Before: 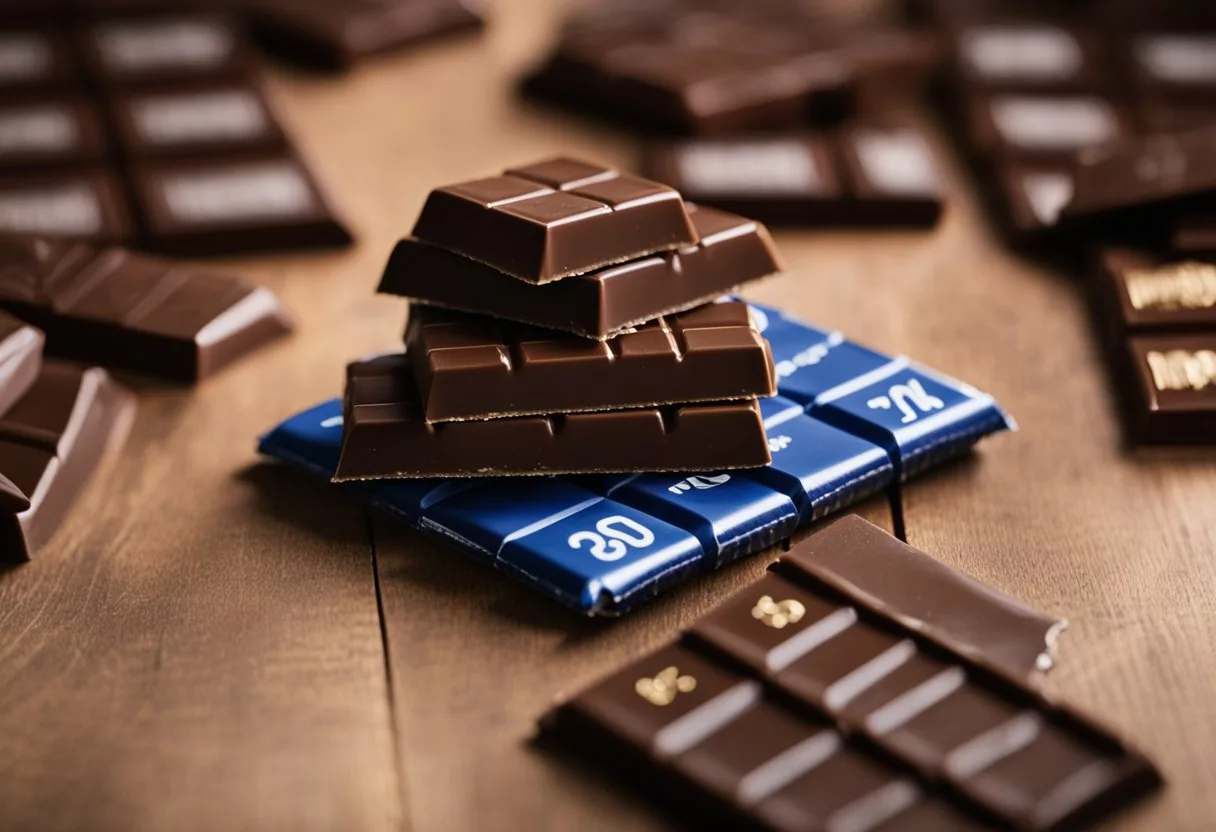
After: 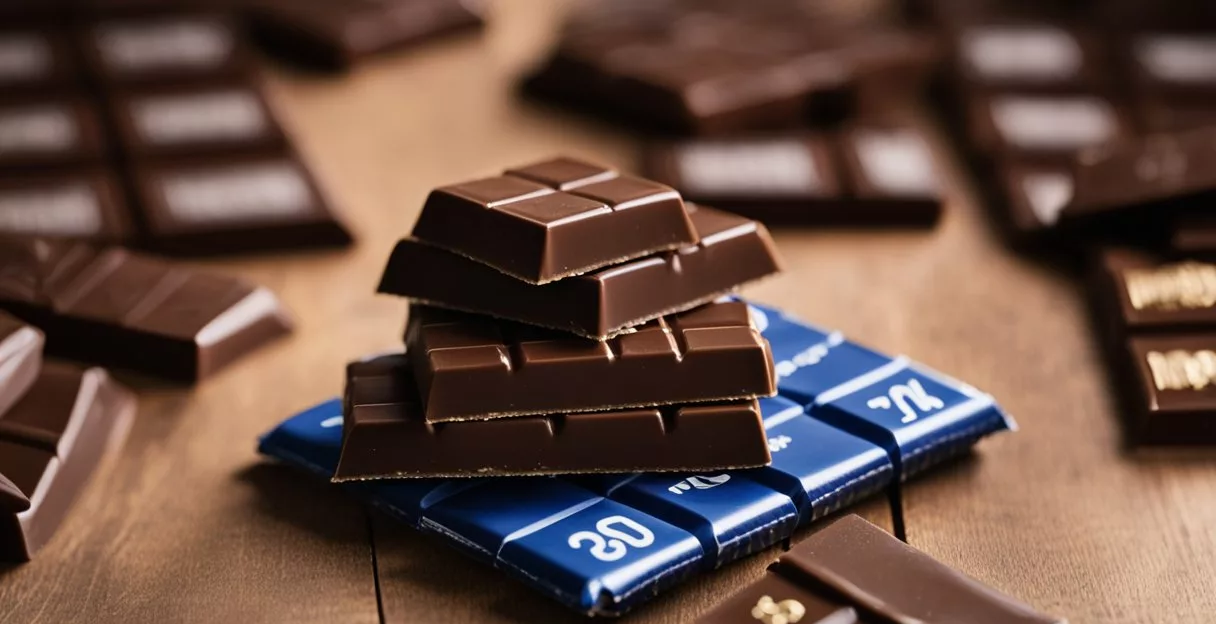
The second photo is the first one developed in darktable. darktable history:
crop: bottom 24.908%
